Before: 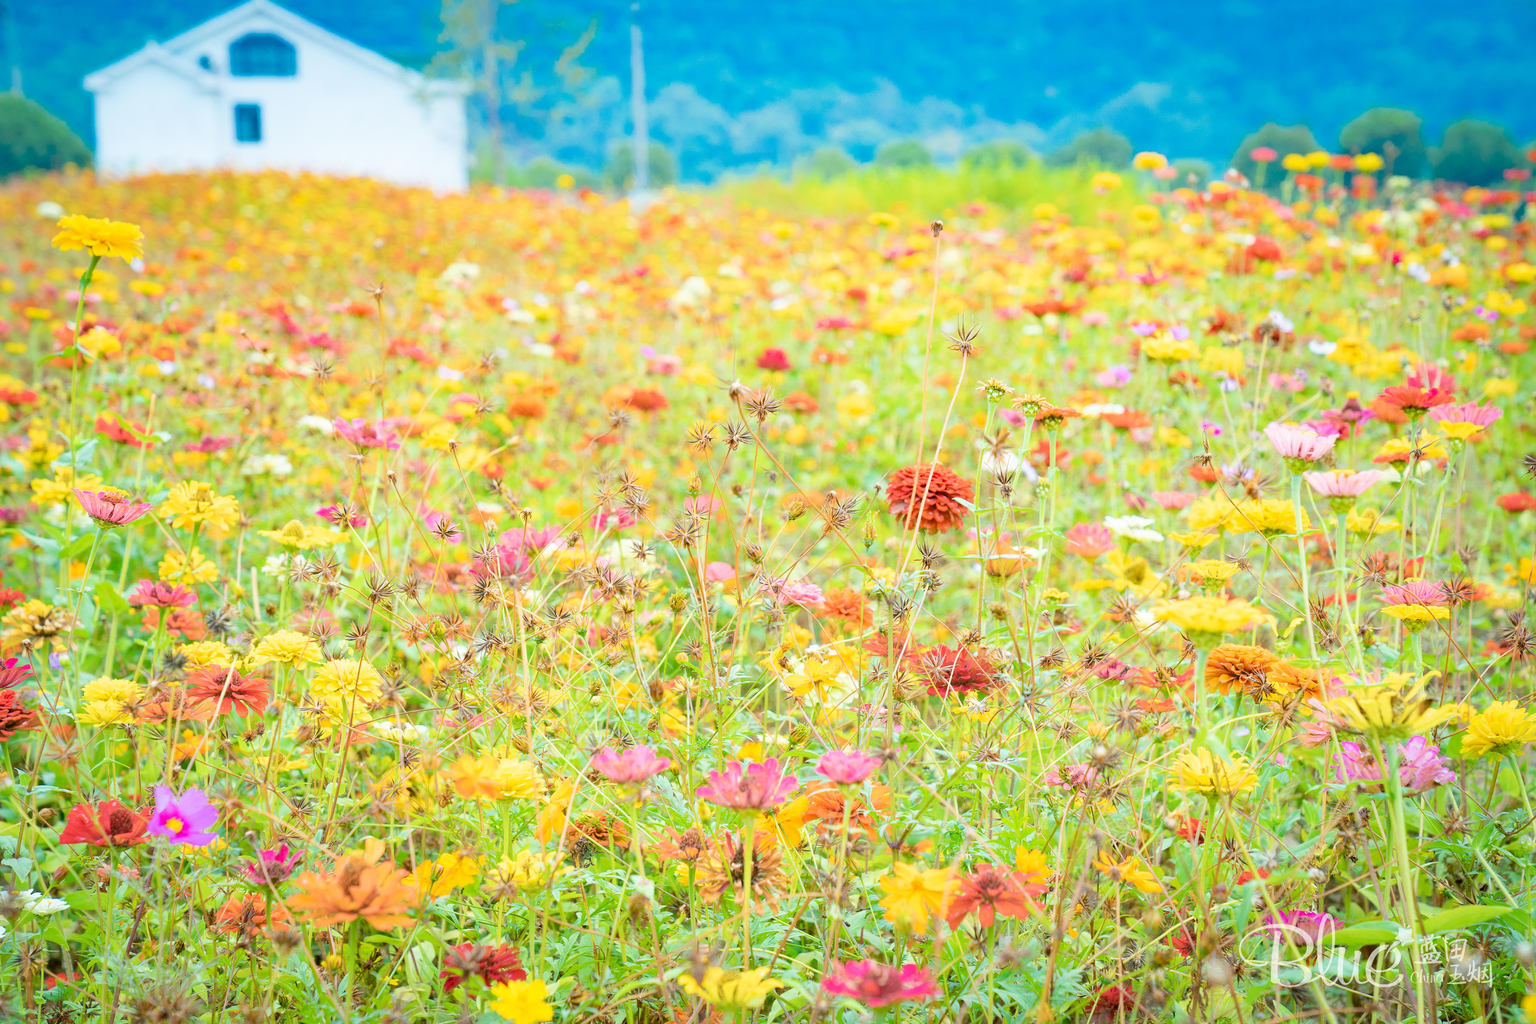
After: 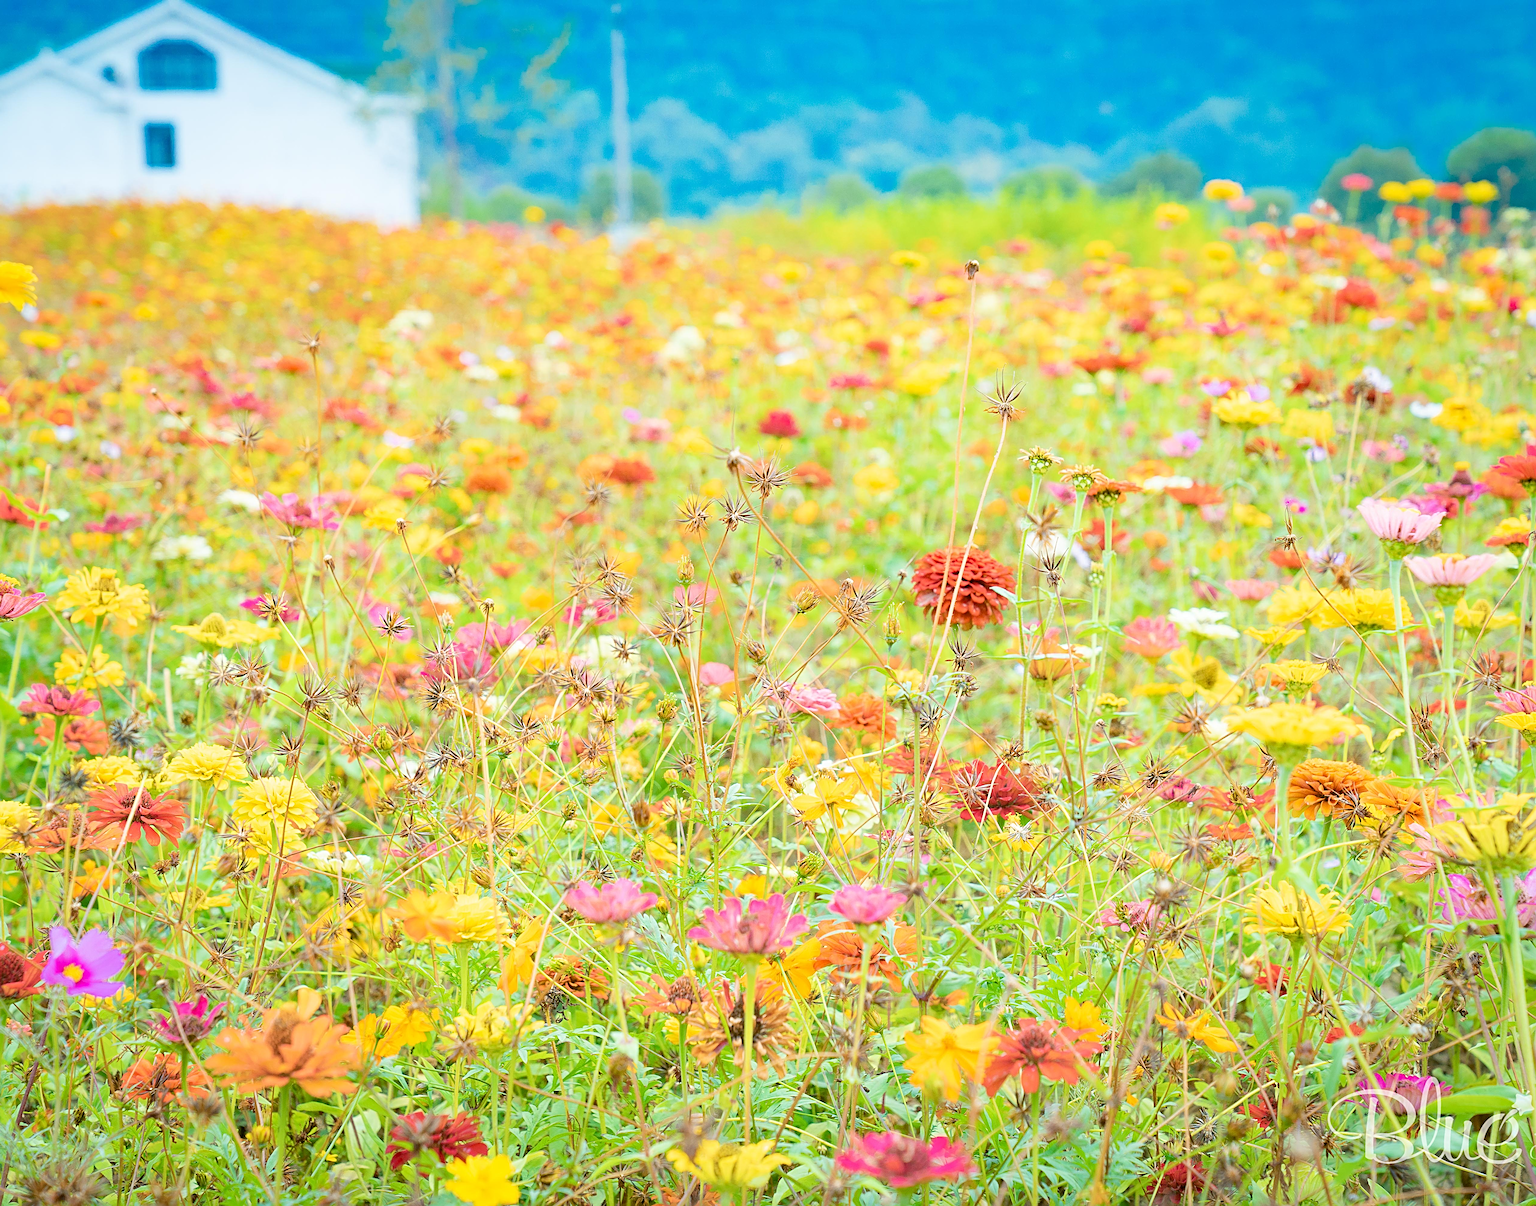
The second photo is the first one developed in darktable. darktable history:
sharpen: radius 4.854
crop: left 7.342%, right 7.793%
